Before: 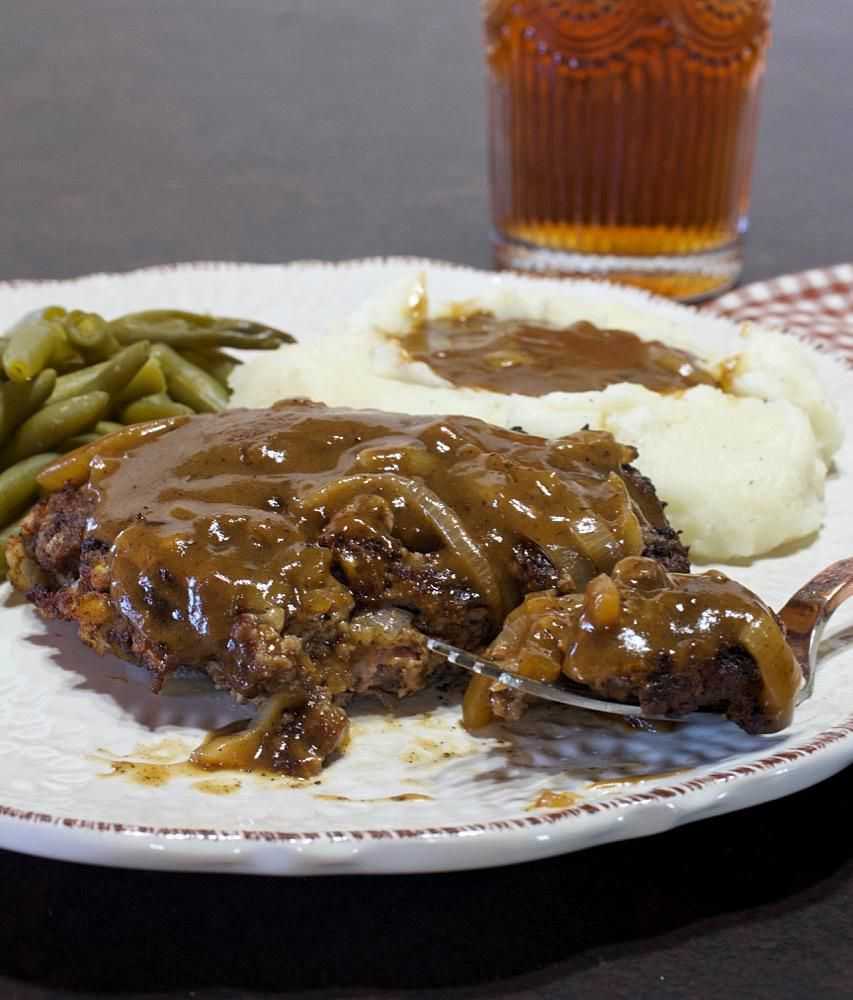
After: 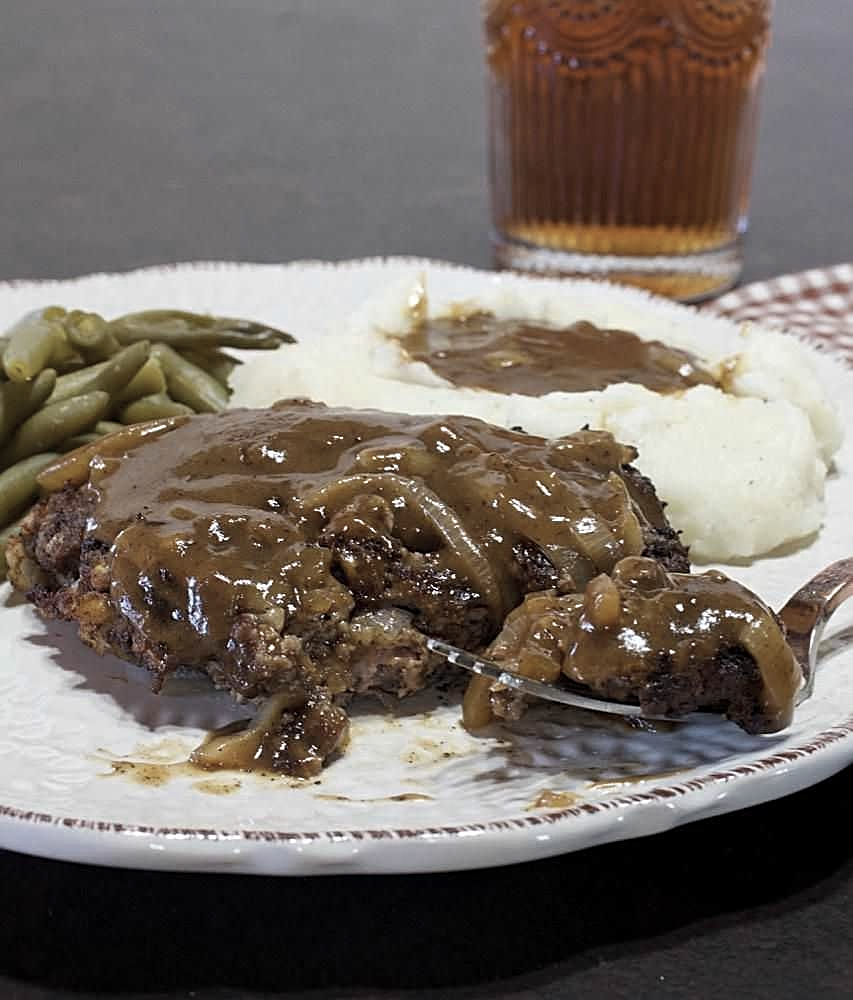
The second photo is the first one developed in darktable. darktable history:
color zones: curves: ch0 [(0.002, 0.593) (0.143, 0.417) (0.285, 0.541) (0.455, 0.289) (0.608, 0.327) (0.727, 0.283) (0.869, 0.571) (1, 0.603)]; ch1 [(0, 0) (0.143, 0) (0.286, 0) (0.429, 0) (0.571, 0) (0.714, 0) (0.857, 0)], mix -62.82%
sharpen: on, module defaults
